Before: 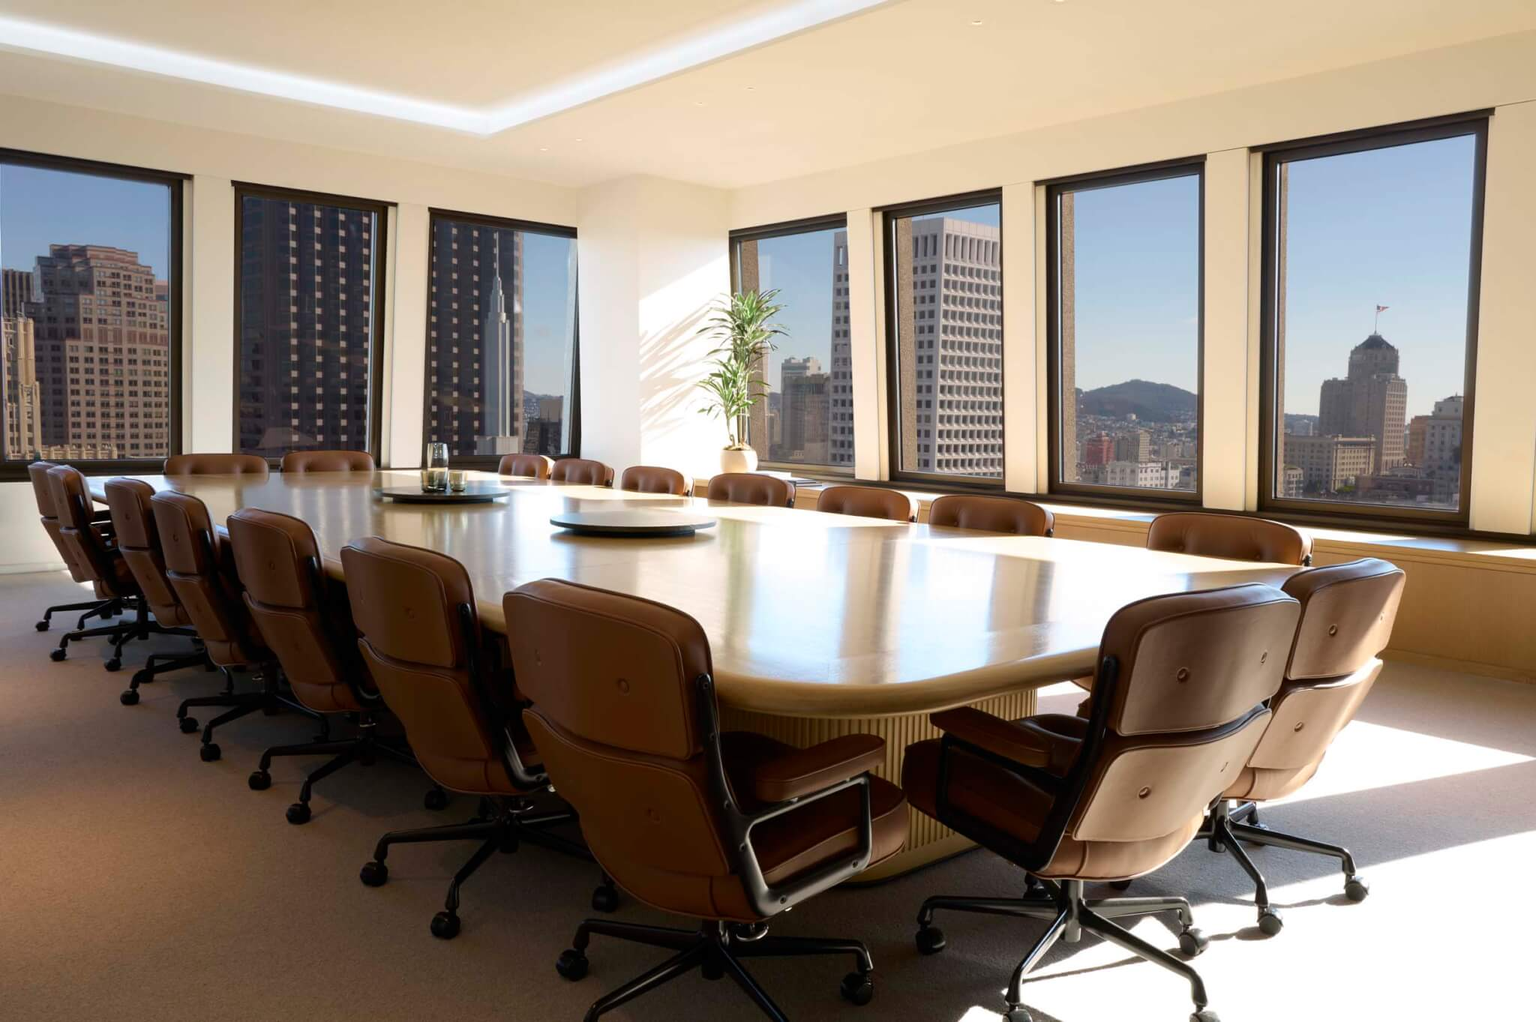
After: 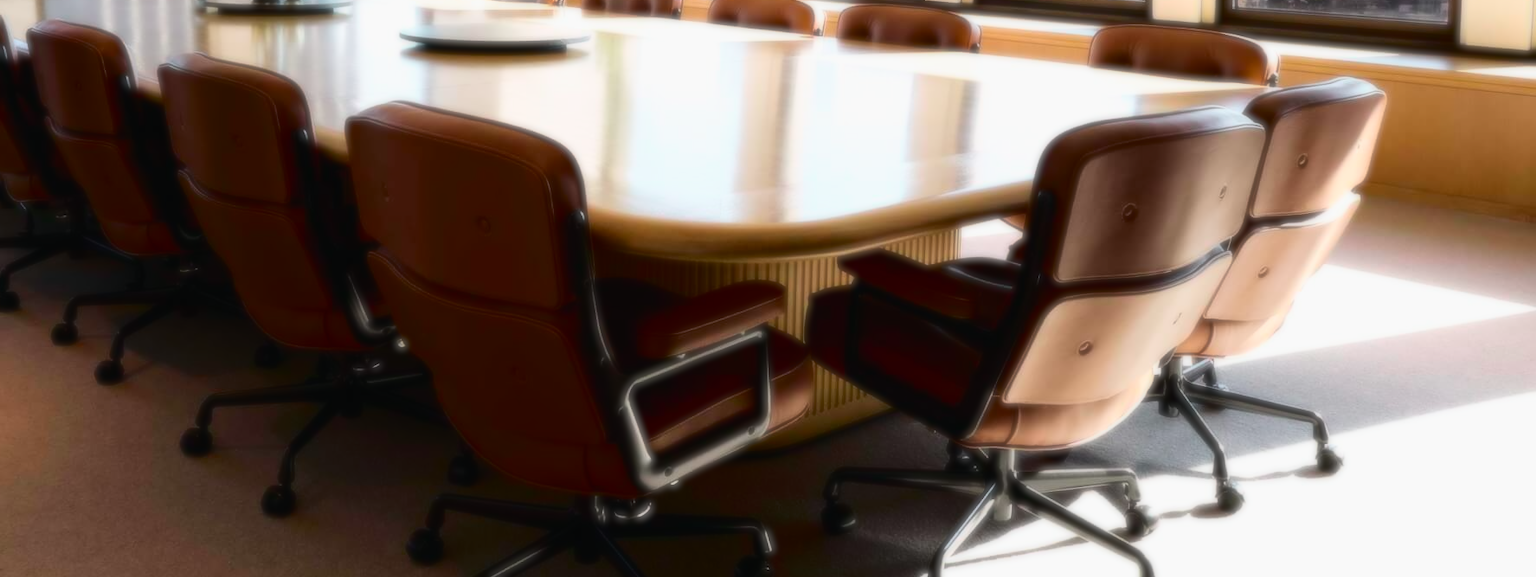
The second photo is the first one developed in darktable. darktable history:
crop and rotate: left 13.306%, top 48.129%, bottom 2.928%
soften: size 8.67%, mix 49%
tone curve: curves: ch0 [(0, 0.014) (0.17, 0.099) (0.398, 0.423) (0.728, 0.808) (0.877, 0.91) (0.99, 0.955)]; ch1 [(0, 0) (0.377, 0.325) (0.493, 0.491) (0.505, 0.504) (0.515, 0.515) (0.554, 0.575) (0.623, 0.643) (0.701, 0.718) (1, 1)]; ch2 [(0, 0) (0.423, 0.453) (0.481, 0.485) (0.501, 0.501) (0.531, 0.527) (0.586, 0.597) (0.663, 0.706) (0.717, 0.753) (1, 0.991)], color space Lab, independent channels
